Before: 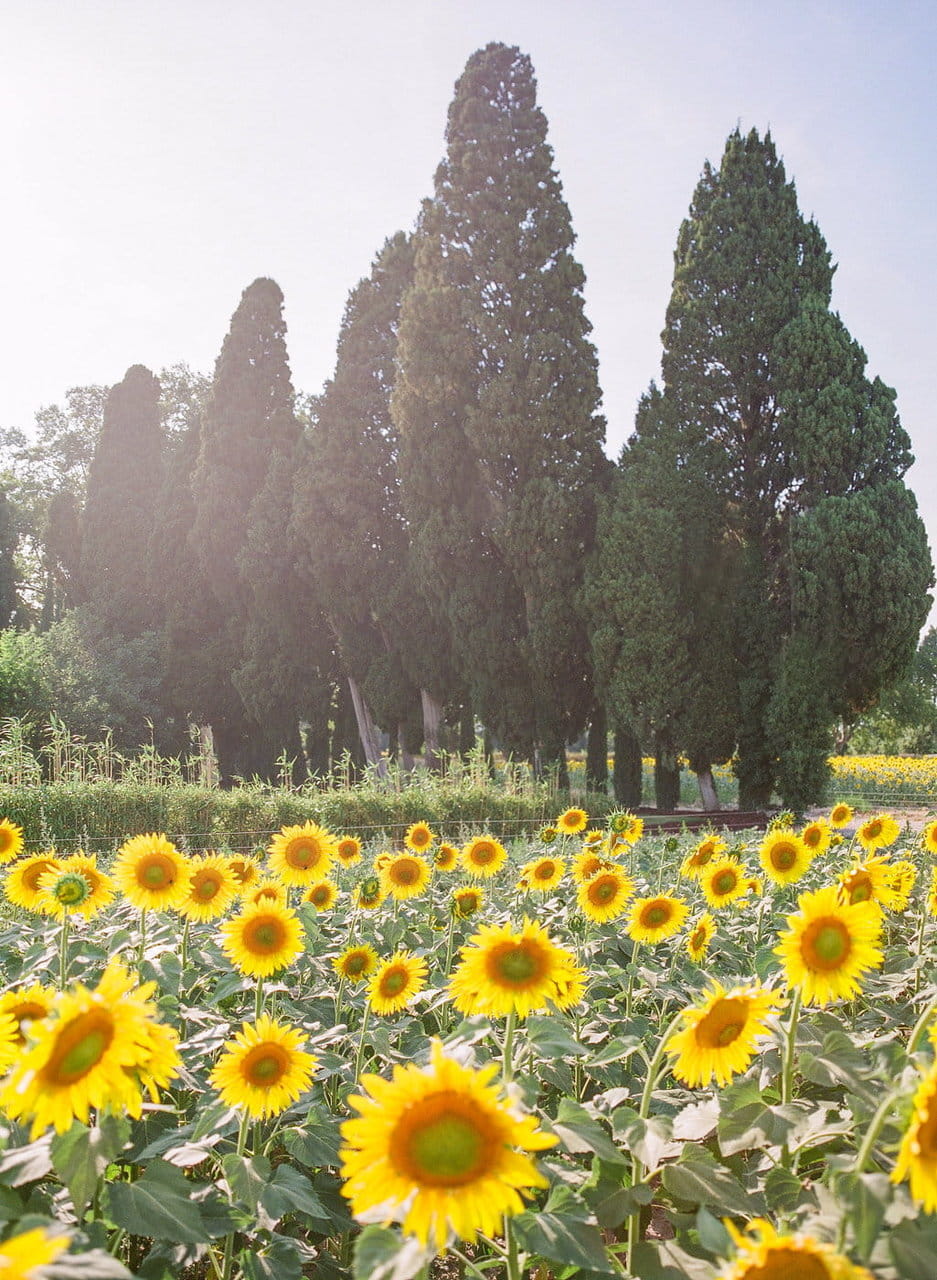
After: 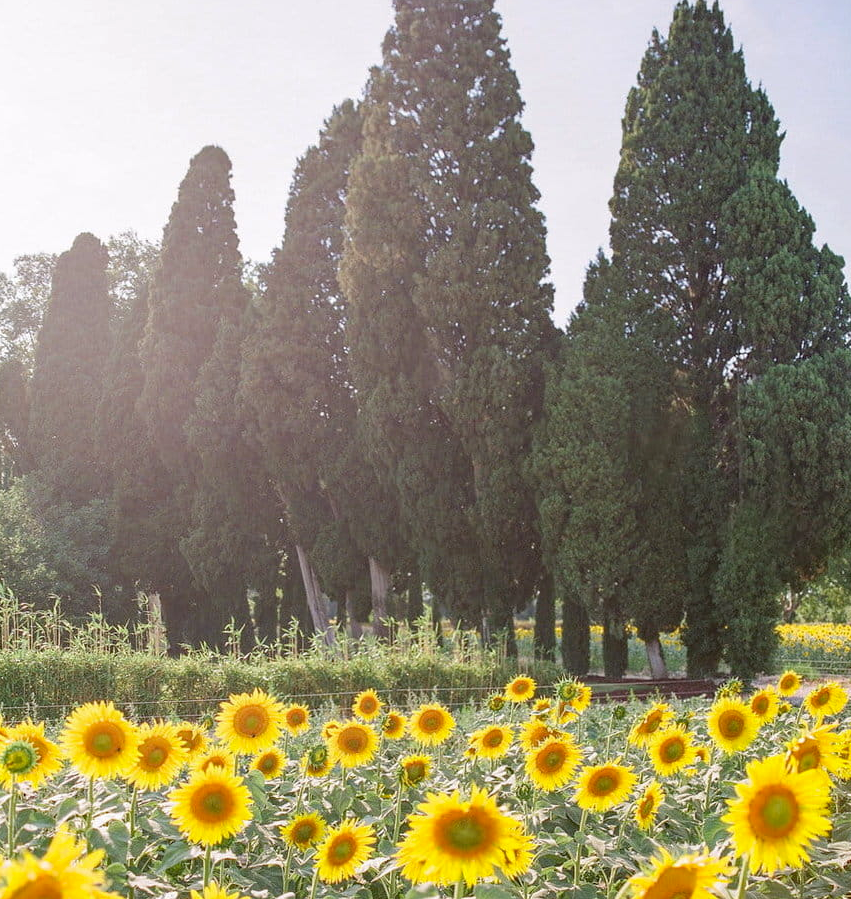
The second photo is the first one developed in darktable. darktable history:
crop: left 5.596%, top 10.314%, right 3.534%, bottom 19.395%
haze removal: compatibility mode true, adaptive false
white balance: red 1, blue 1
